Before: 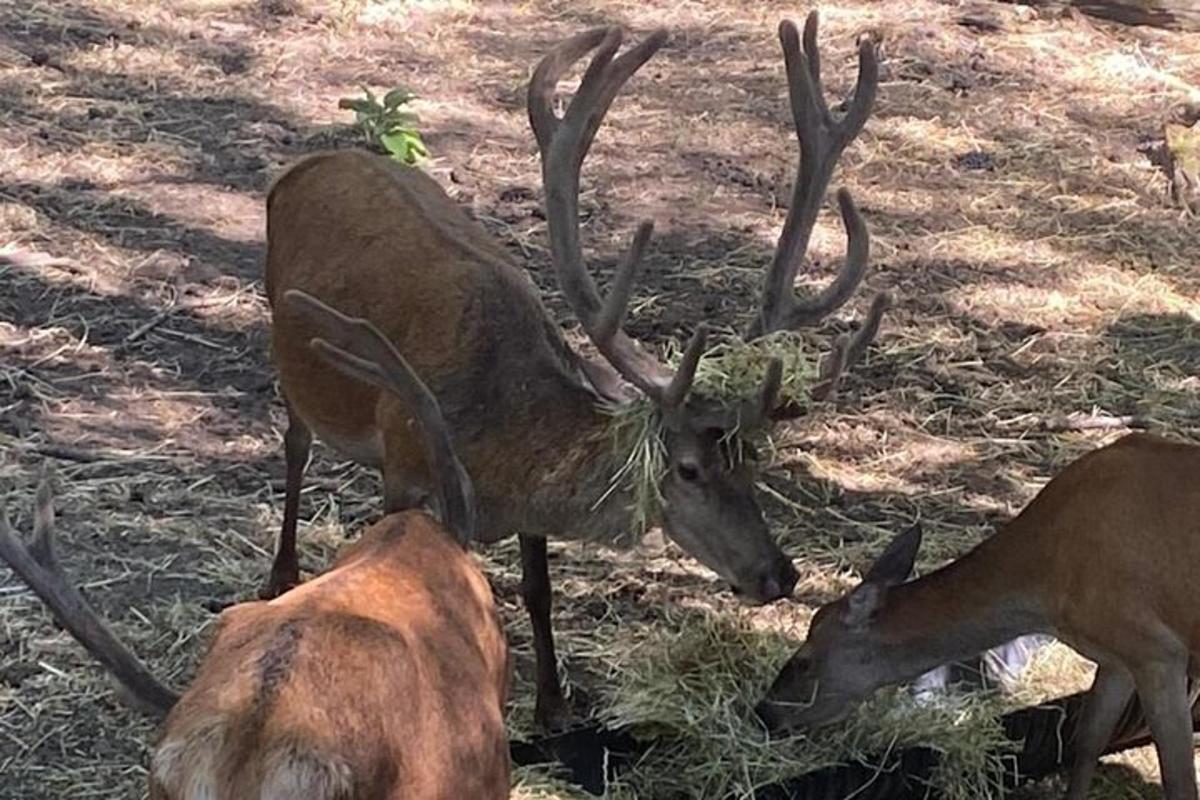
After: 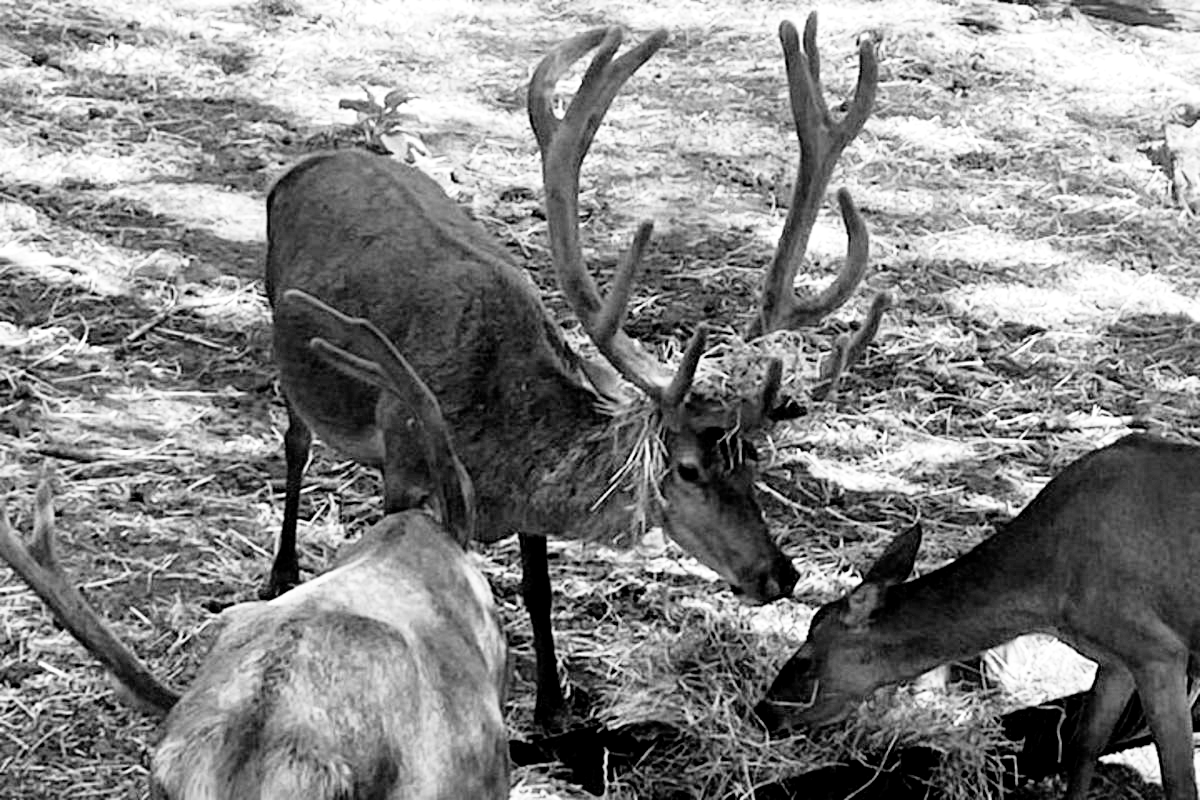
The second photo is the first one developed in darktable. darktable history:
shadows and highlights: radius 335.15, shadows 63.19, highlights 5.31, compress 87.57%, soften with gaussian
exposure: black level correction 0.009, exposure 0.015 EV, compensate exposure bias true, compensate highlight preservation false
local contrast: mode bilateral grid, contrast 21, coarseness 50, detail 119%, midtone range 0.2
base curve: curves: ch0 [(0, 0) (0.012, 0.01) (0.073, 0.168) (0.31, 0.711) (0.645, 0.957) (1, 1)], preserve colors none
color calibration: output gray [0.21, 0.42, 0.37, 0], illuminant as shot in camera, x 0.358, y 0.373, temperature 4628.91 K
contrast brightness saturation: saturation -1
color zones: curves: ch1 [(0, 0.523) (0.143, 0.545) (0.286, 0.52) (0.429, 0.506) (0.571, 0.503) (0.714, 0.503) (0.857, 0.508) (1, 0.523)]
